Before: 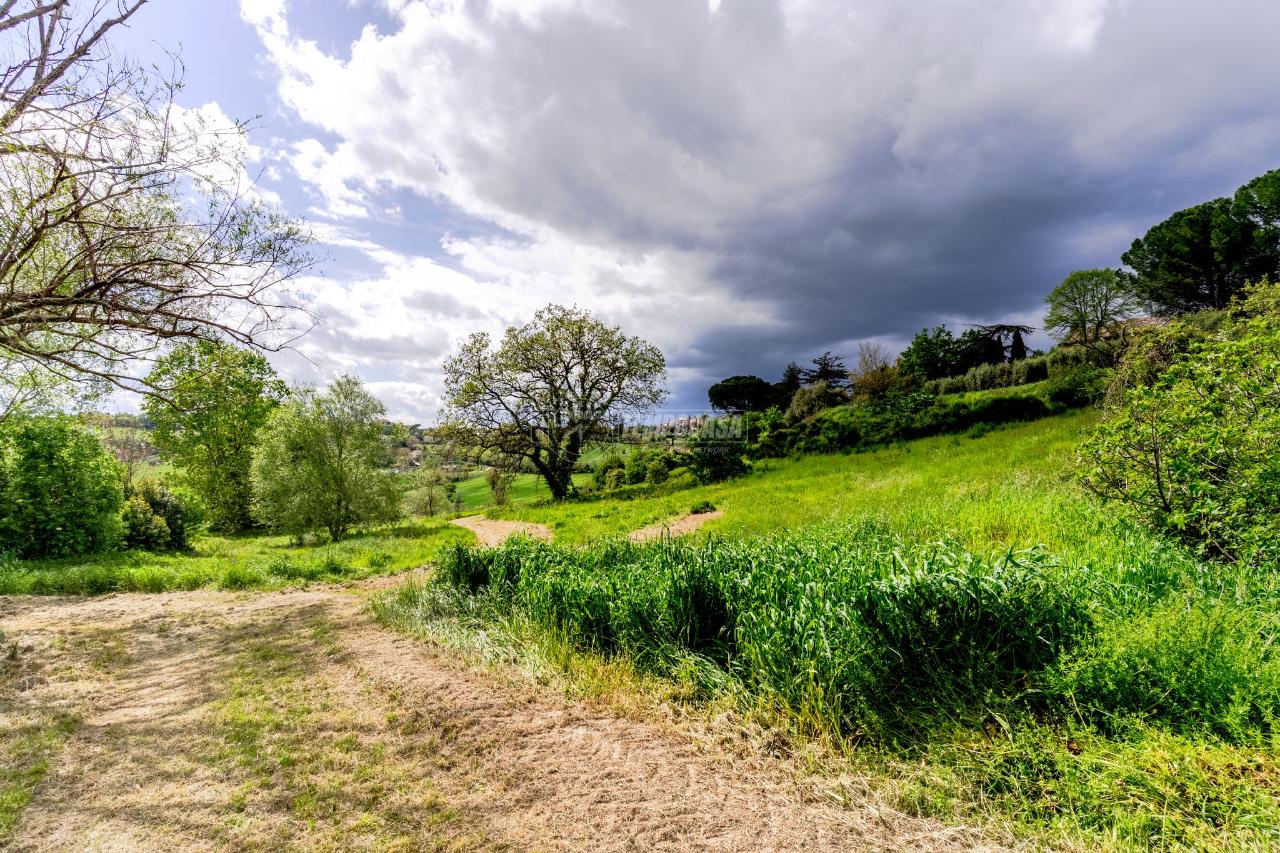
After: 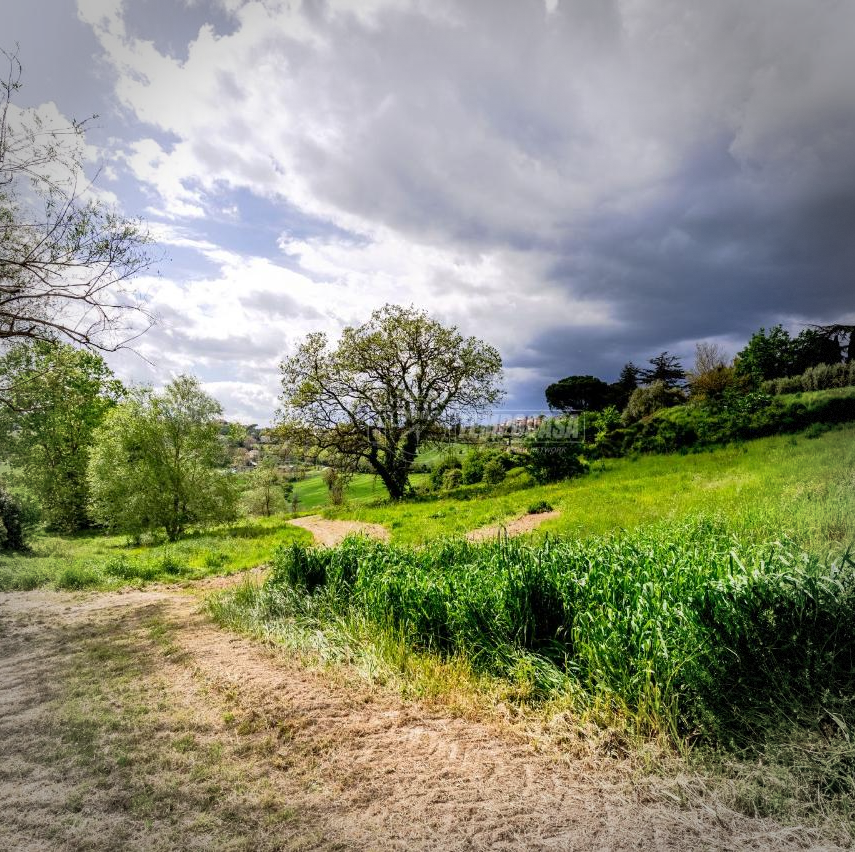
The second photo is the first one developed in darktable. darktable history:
vignetting: fall-off start 71.47%, dithering 8-bit output
crop and rotate: left 12.738%, right 20.437%
